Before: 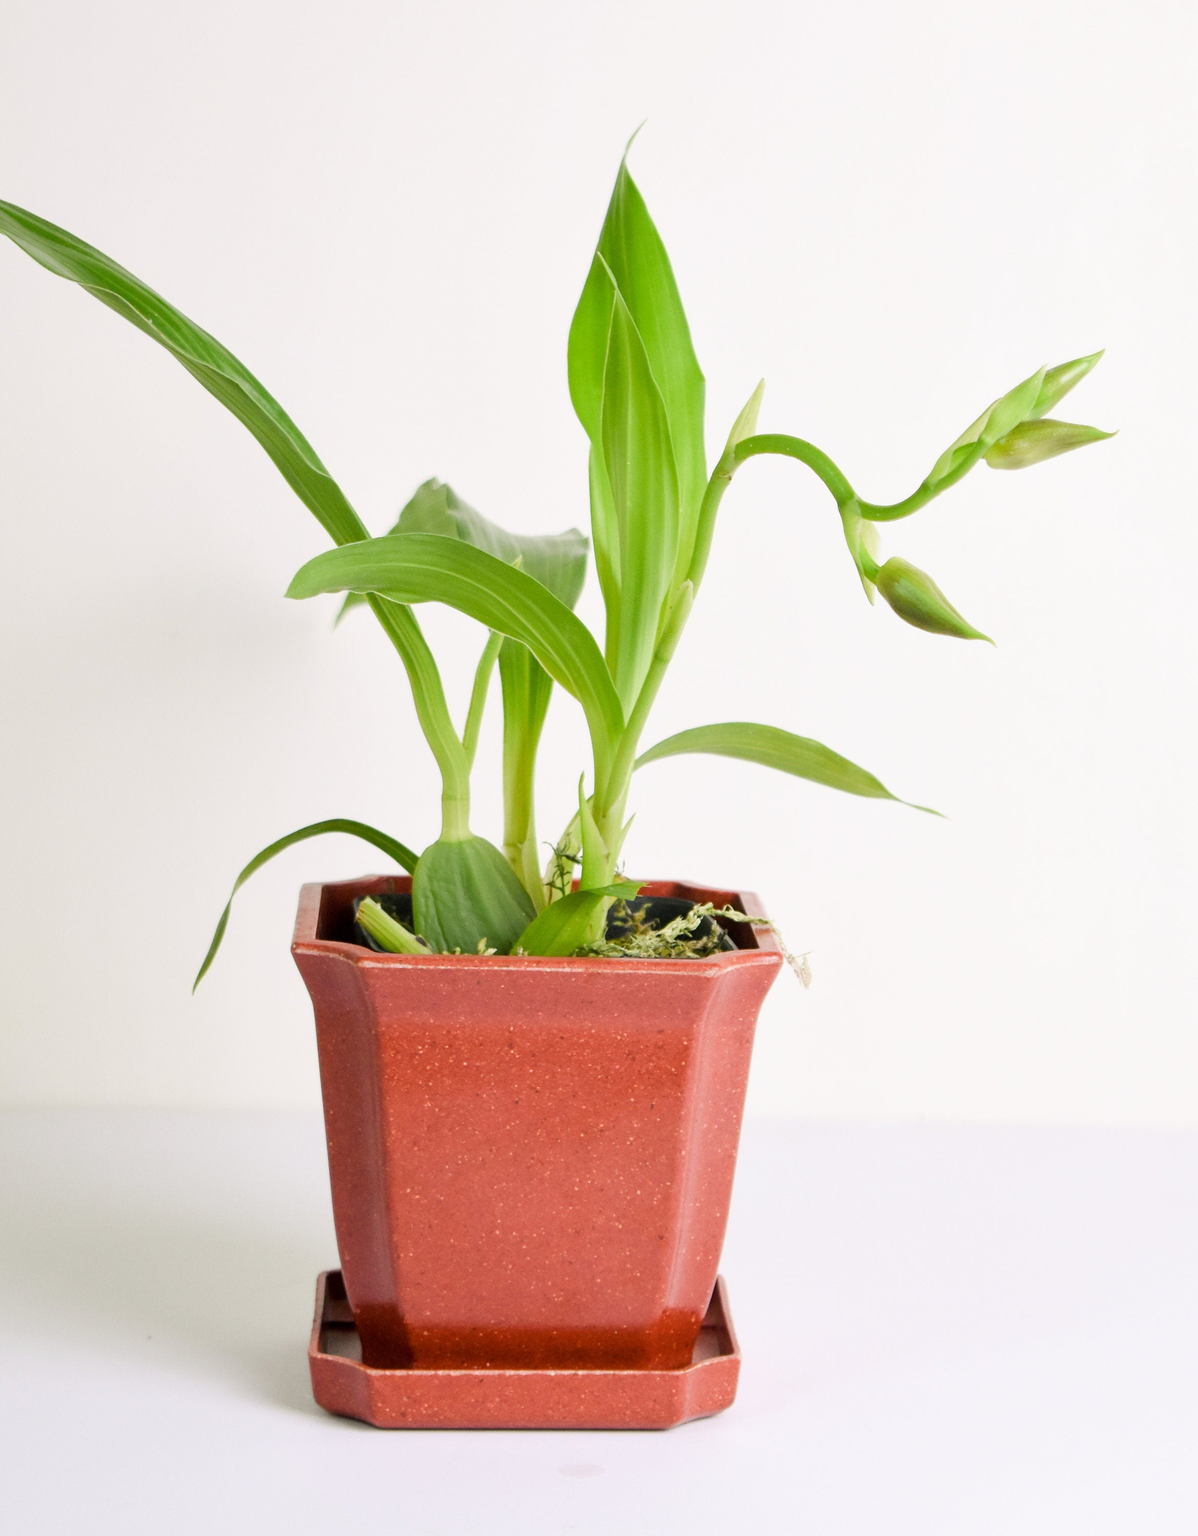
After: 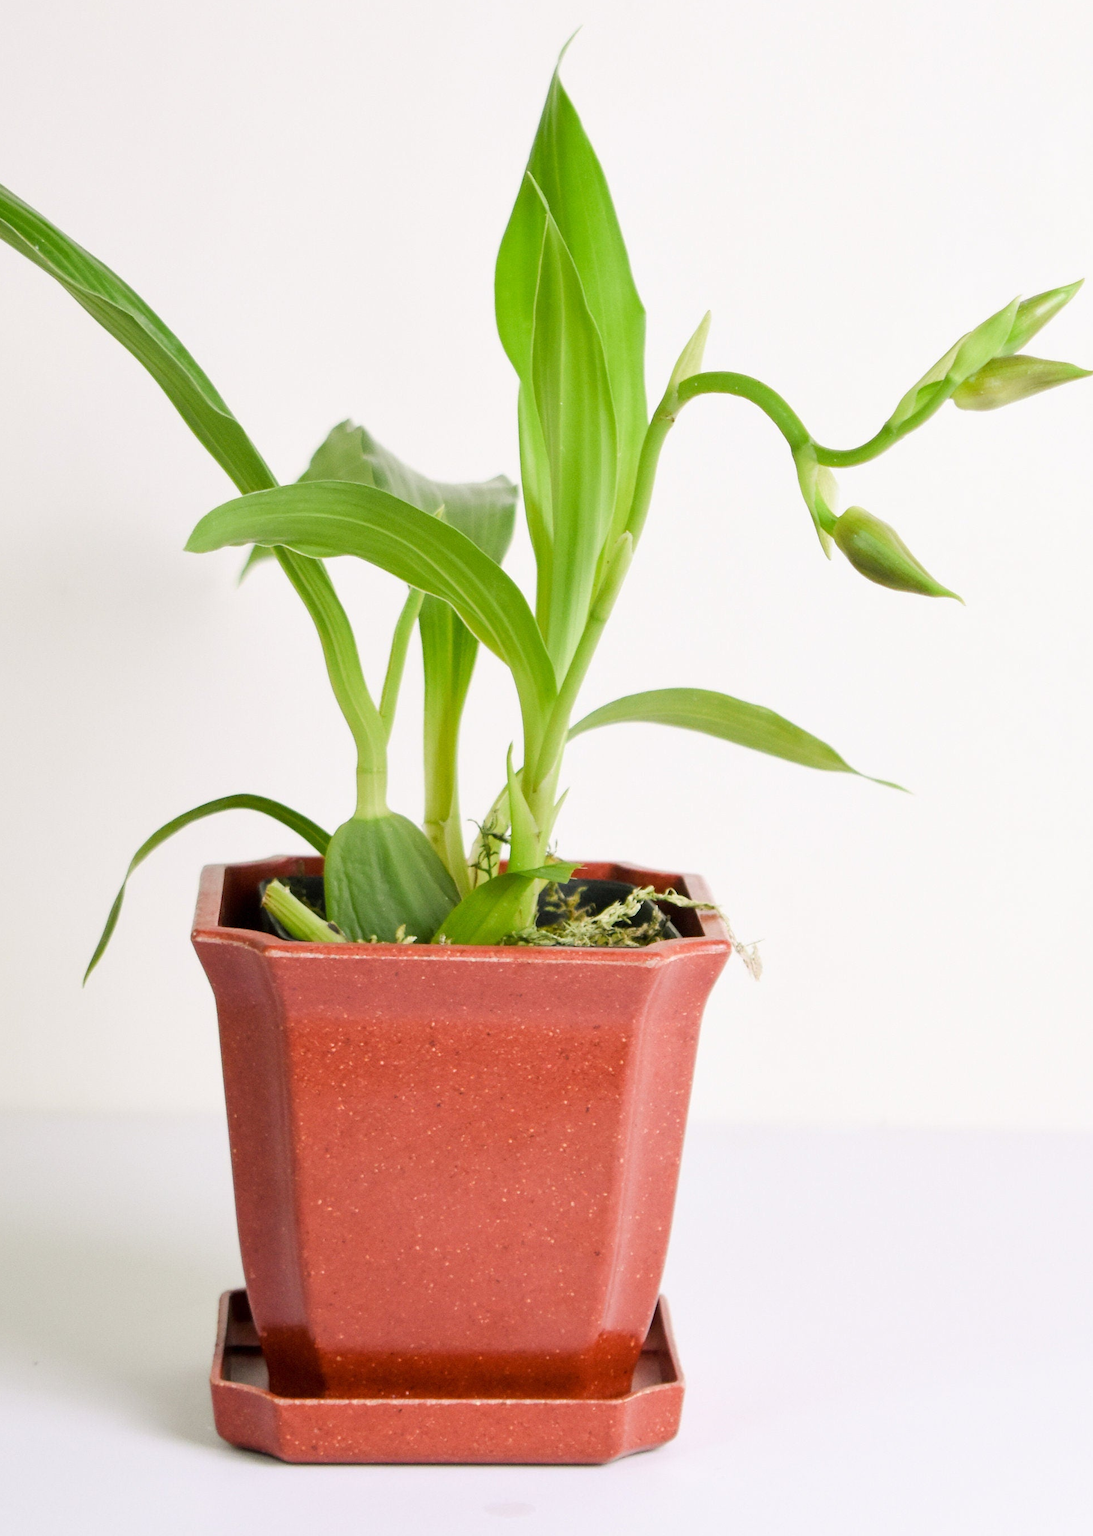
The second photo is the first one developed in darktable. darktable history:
crop: left 9.806%, top 6.248%, right 7.057%, bottom 2.624%
